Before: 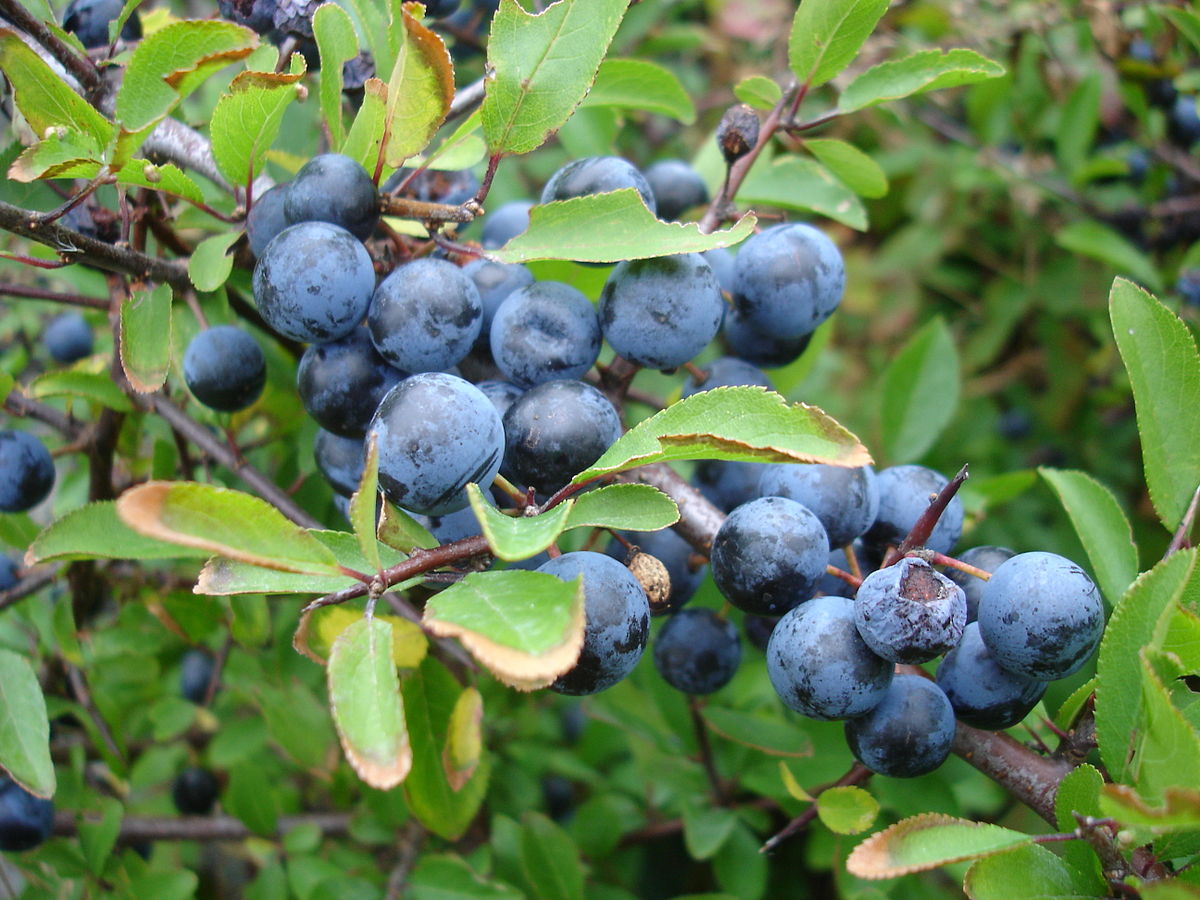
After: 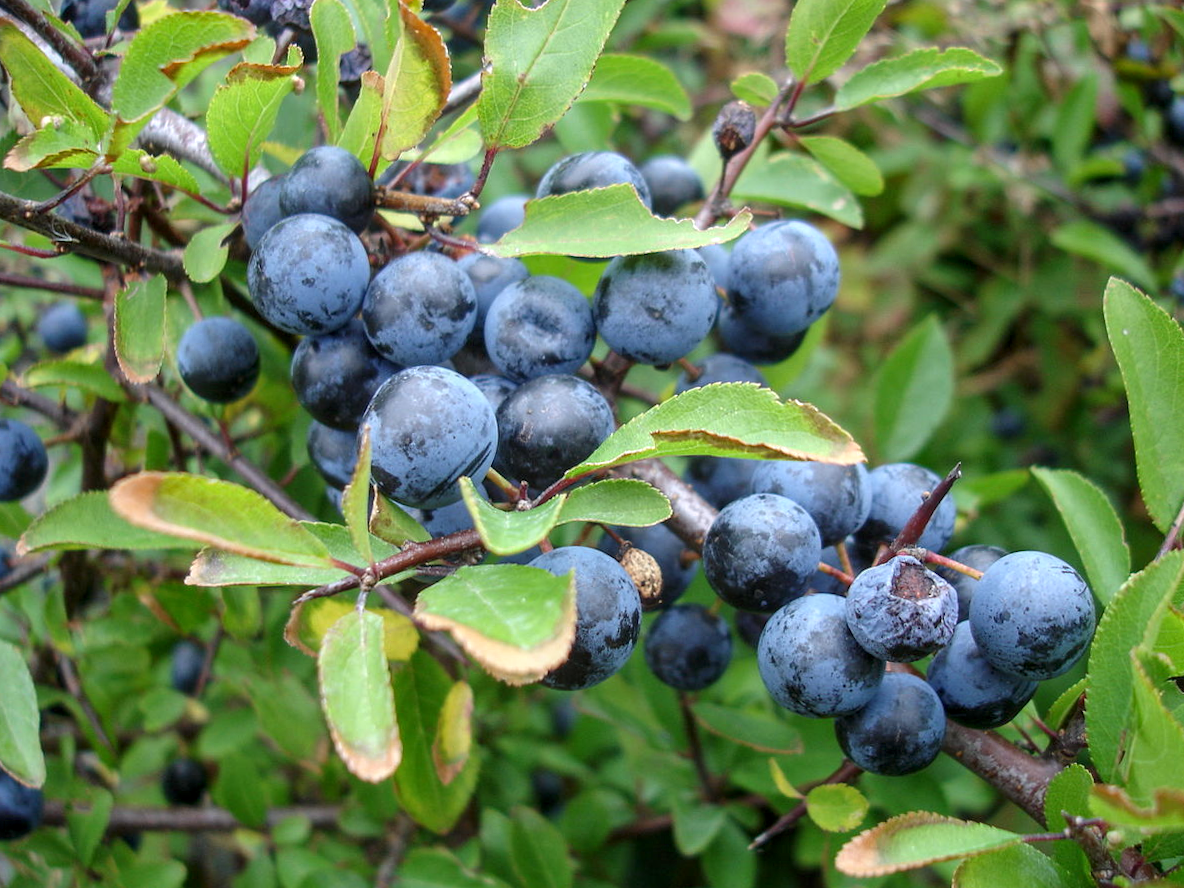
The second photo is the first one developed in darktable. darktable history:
local contrast: on, module defaults
crop and rotate: angle -0.579°
